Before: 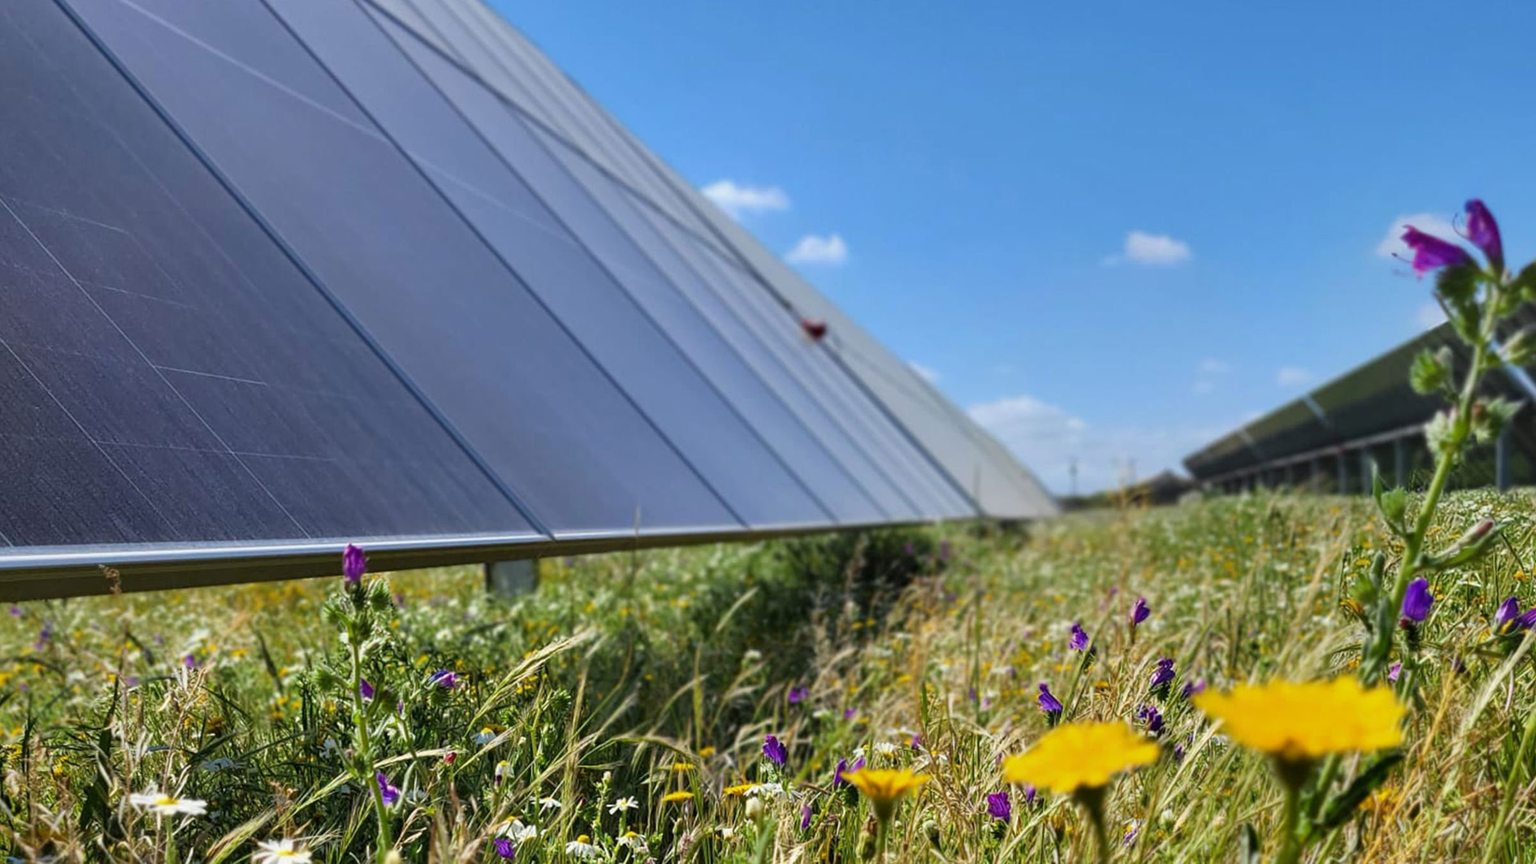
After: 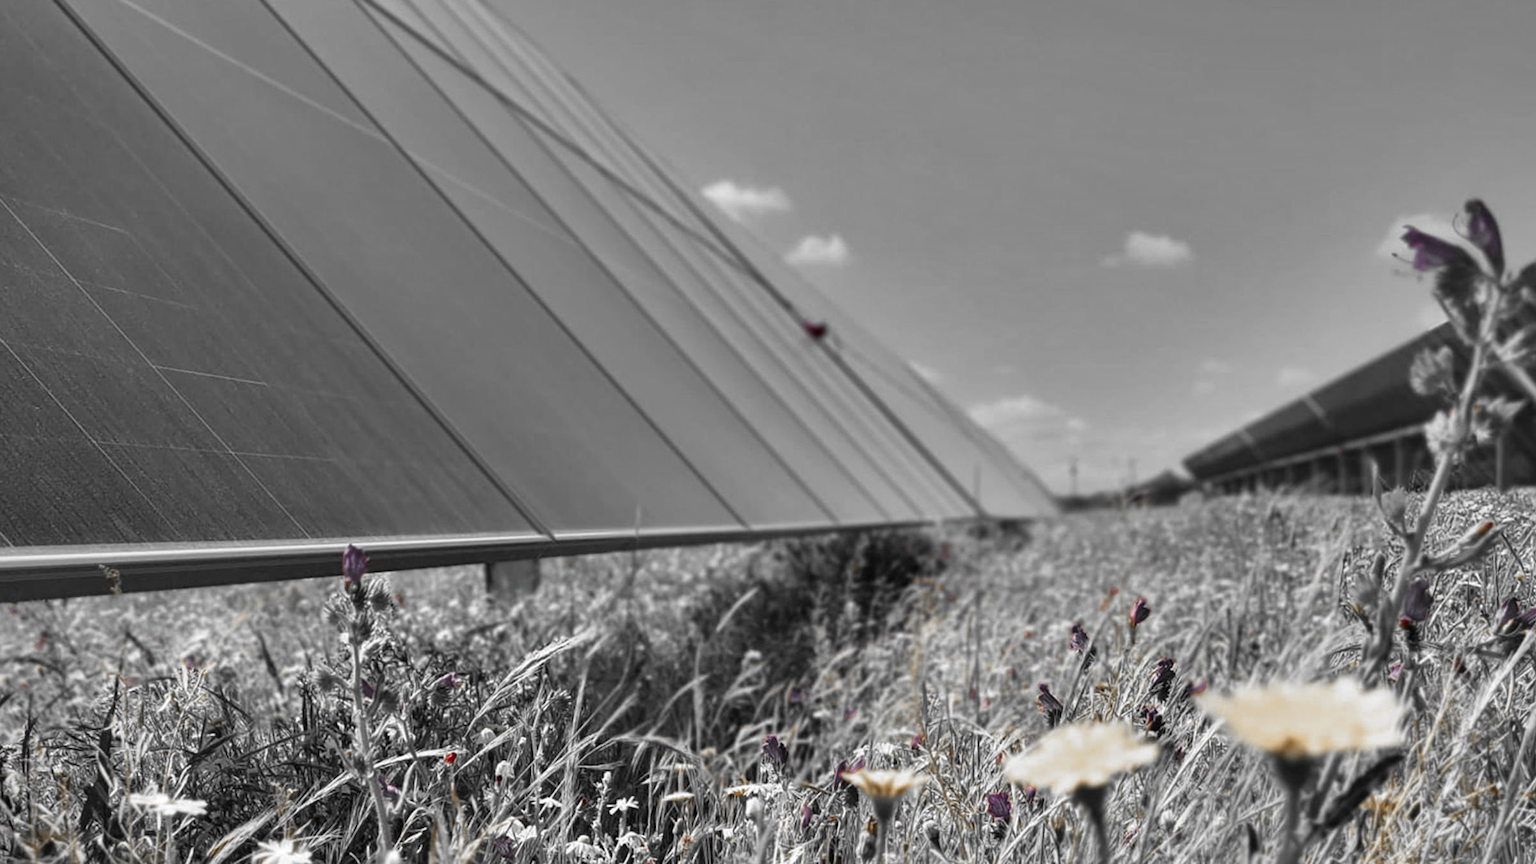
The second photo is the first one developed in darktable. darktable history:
shadows and highlights: radius 108.52, shadows 44.07, highlights -67.8, low approximation 0.01, soften with gaussian
color zones: curves: ch0 [(0, 0.497) (0.096, 0.361) (0.221, 0.538) (0.429, 0.5) (0.571, 0.5) (0.714, 0.5) (0.857, 0.5) (1, 0.497)]; ch1 [(0, 0.5) (0.143, 0.5) (0.257, -0.002) (0.429, 0.04) (0.571, -0.001) (0.714, -0.015) (0.857, 0.024) (1, 0.5)]
